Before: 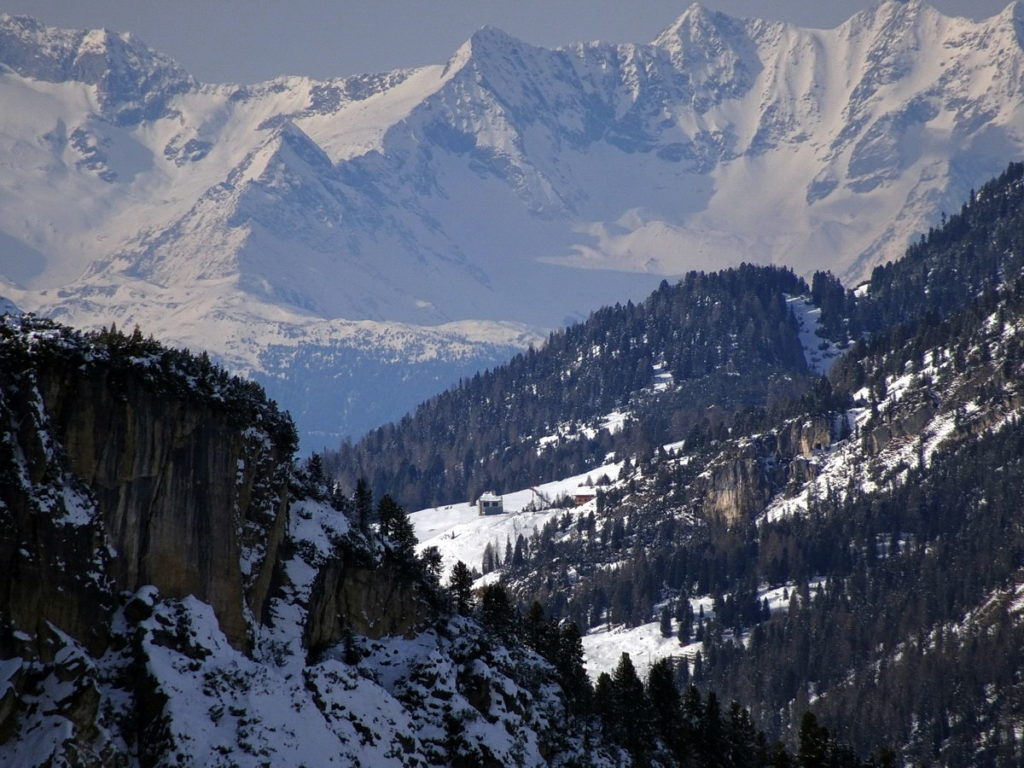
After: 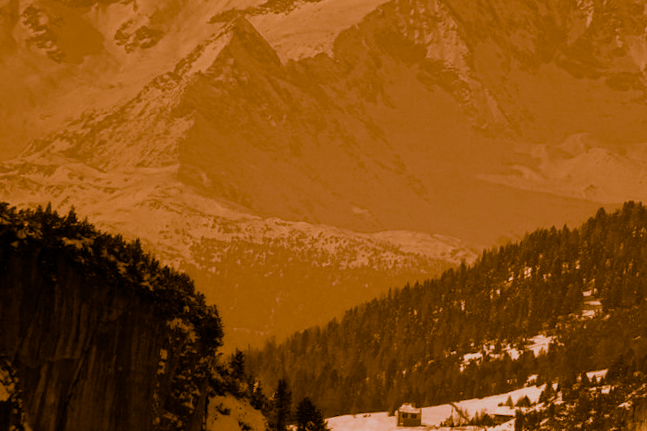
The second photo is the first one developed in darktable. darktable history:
split-toning: shadows › hue 26°, shadows › saturation 0.92, highlights › hue 40°, highlights › saturation 0.92, balance -63, compress 0%
crop and rotate: angle -4.99°, left 2.122%, top 6.945%, right 27.566%, bottom 30.519%
exposure: exposure -1.468 EV, compensate highlight preservation false
color balance rgb: linear chroma grading › shadows -2.2%, linear chroma grading › highlights -15%, linear chroma grading › global chroma -10%, linear chroma grading › mid-tones -10%, perceptual saturation grading › global saturation 45%, perceptual saturation grading › highlights -50%, perceptual saturation grading › shadows 30%, perceptual brilliance grading › global brilliance 18%, global vibrance 45%
